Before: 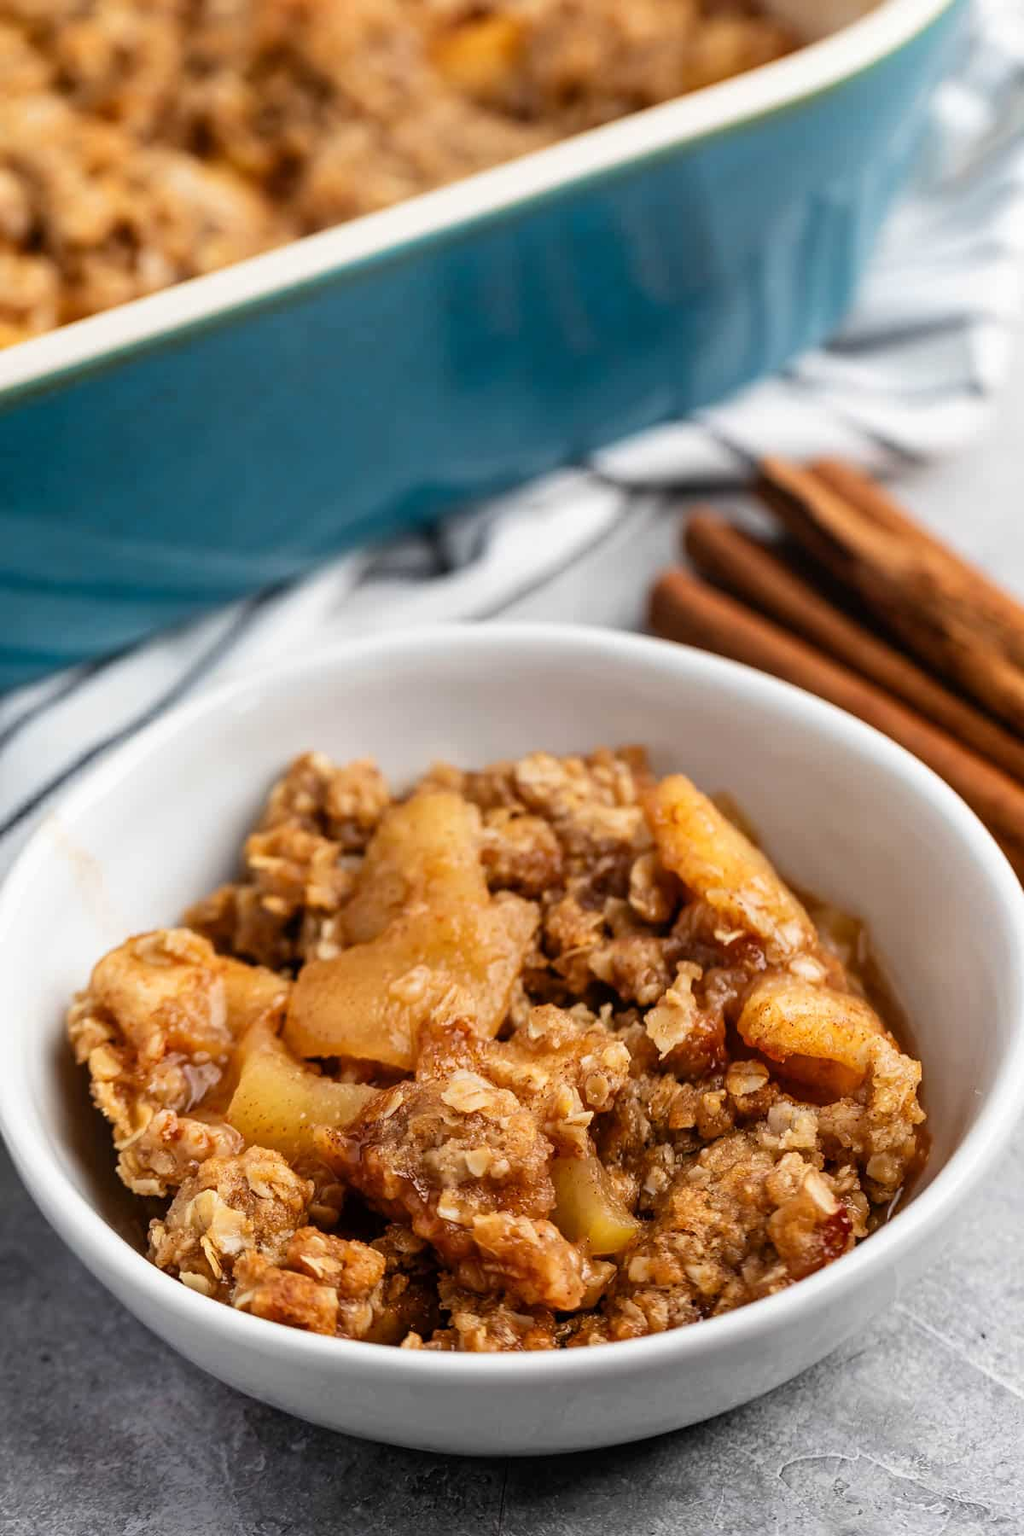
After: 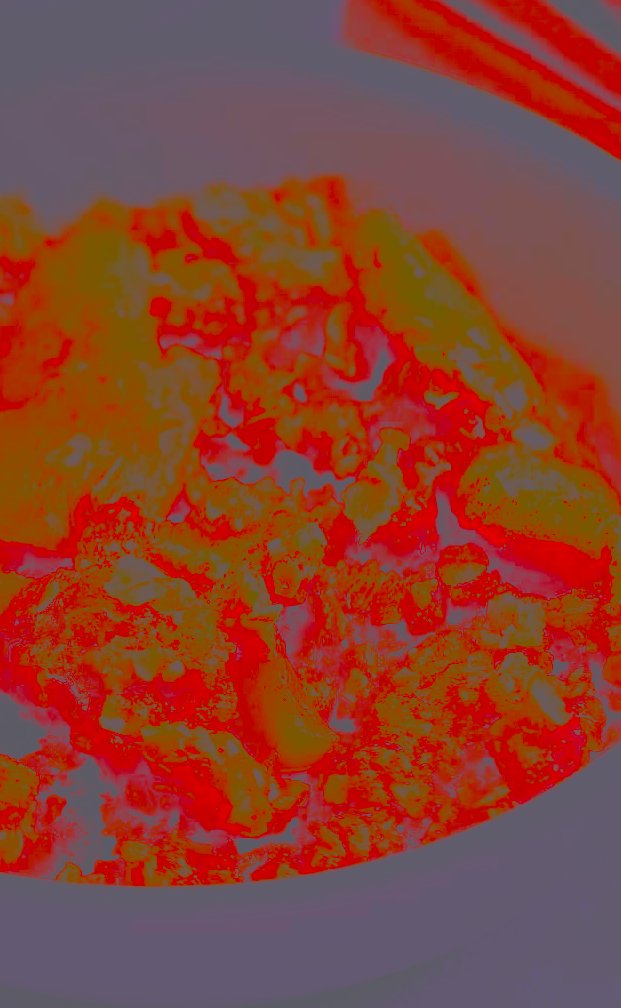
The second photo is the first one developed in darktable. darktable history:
color correction: highlights a* 14.46, highlights b* 5.85, shadows a* -5.53, shadows b* -15.24, saturation 0.85
sharpen: on, module defaults
contrast brightness saturation: contrast -0.99, brightness -0.17, saturation 0.75
white balance: red 1.05, blue 1.072
crop: left 34.479%, top 38.822%, right 13.718%, bottom 5.172%
sigmoid: contrast 1.7, skew -0.2, preserve hue 0%, red attenuation 0.1, red rotation 0.035, green attenuation 0.1, green rotation -0.017, blue attenuation 0.15, blue rotation -0.052, base primaries Rec2020
exposure: black level correction 0, exposure 0.5 EV, compensate exposure bias true, compensate highlight preservation false
